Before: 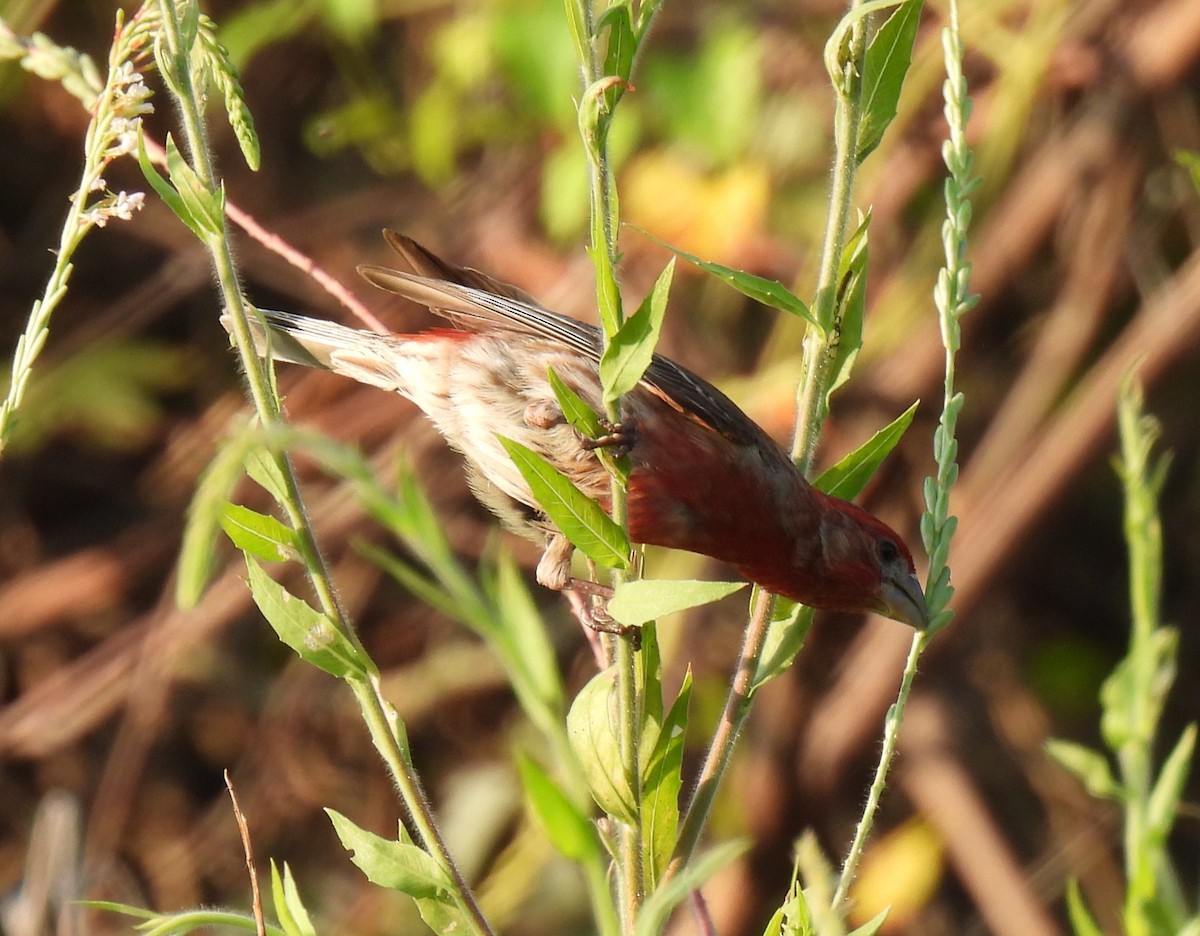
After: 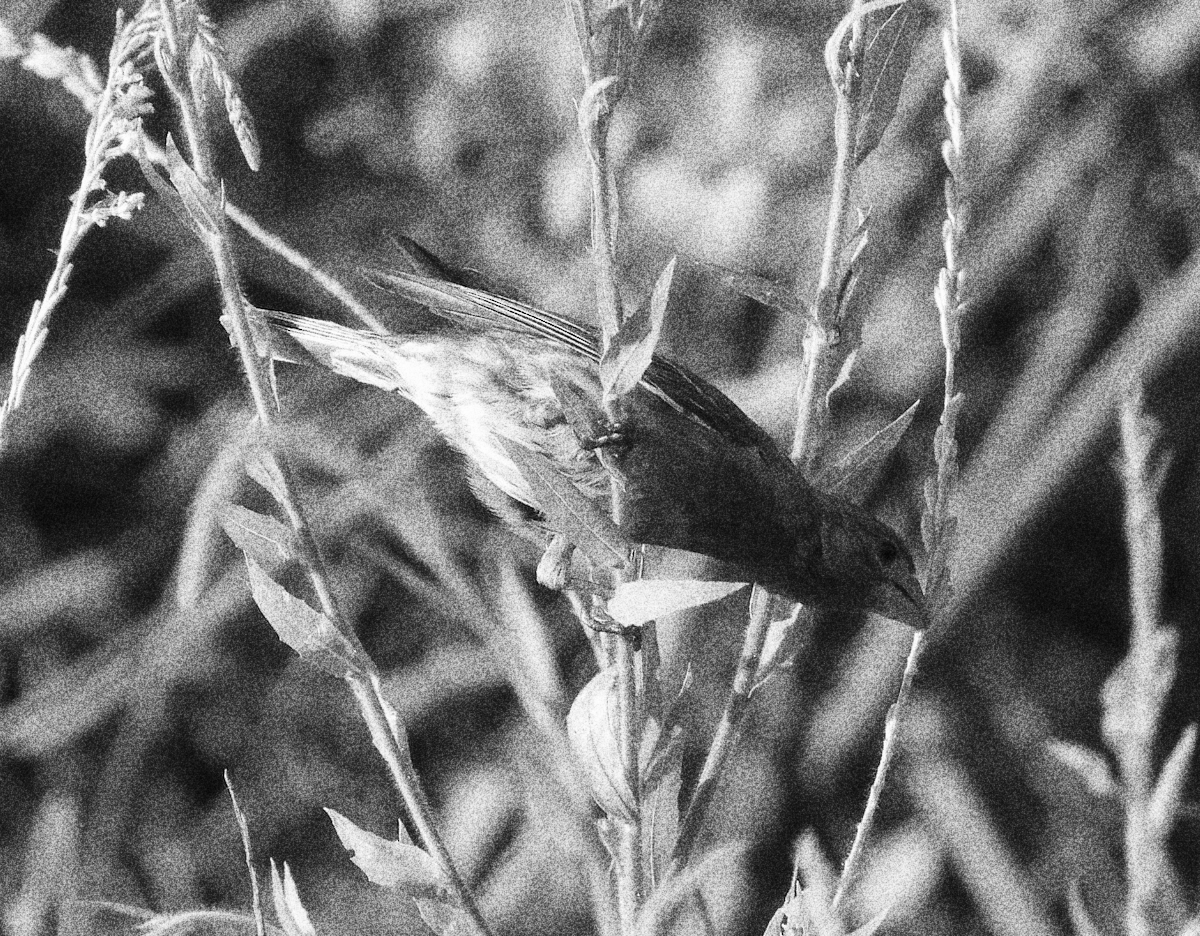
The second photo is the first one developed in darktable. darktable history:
grain: coarseness 30.02 ISO, strength 100%
monochrome: a -6.99, b 35.61, size 1.4
